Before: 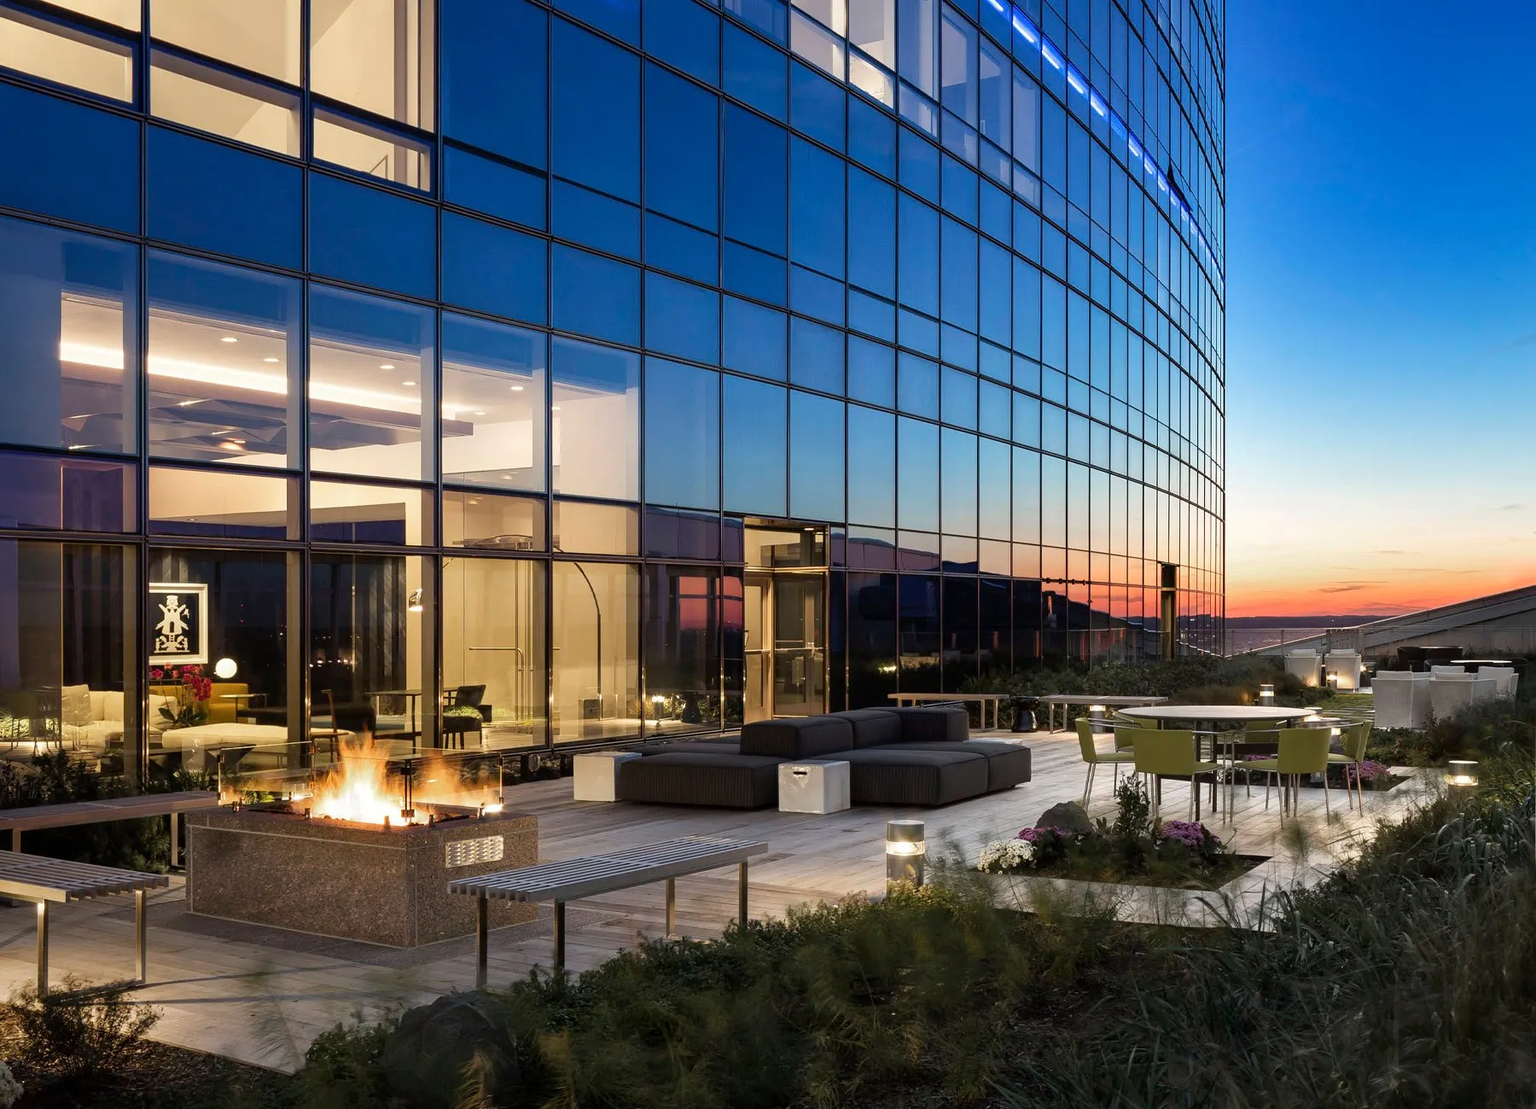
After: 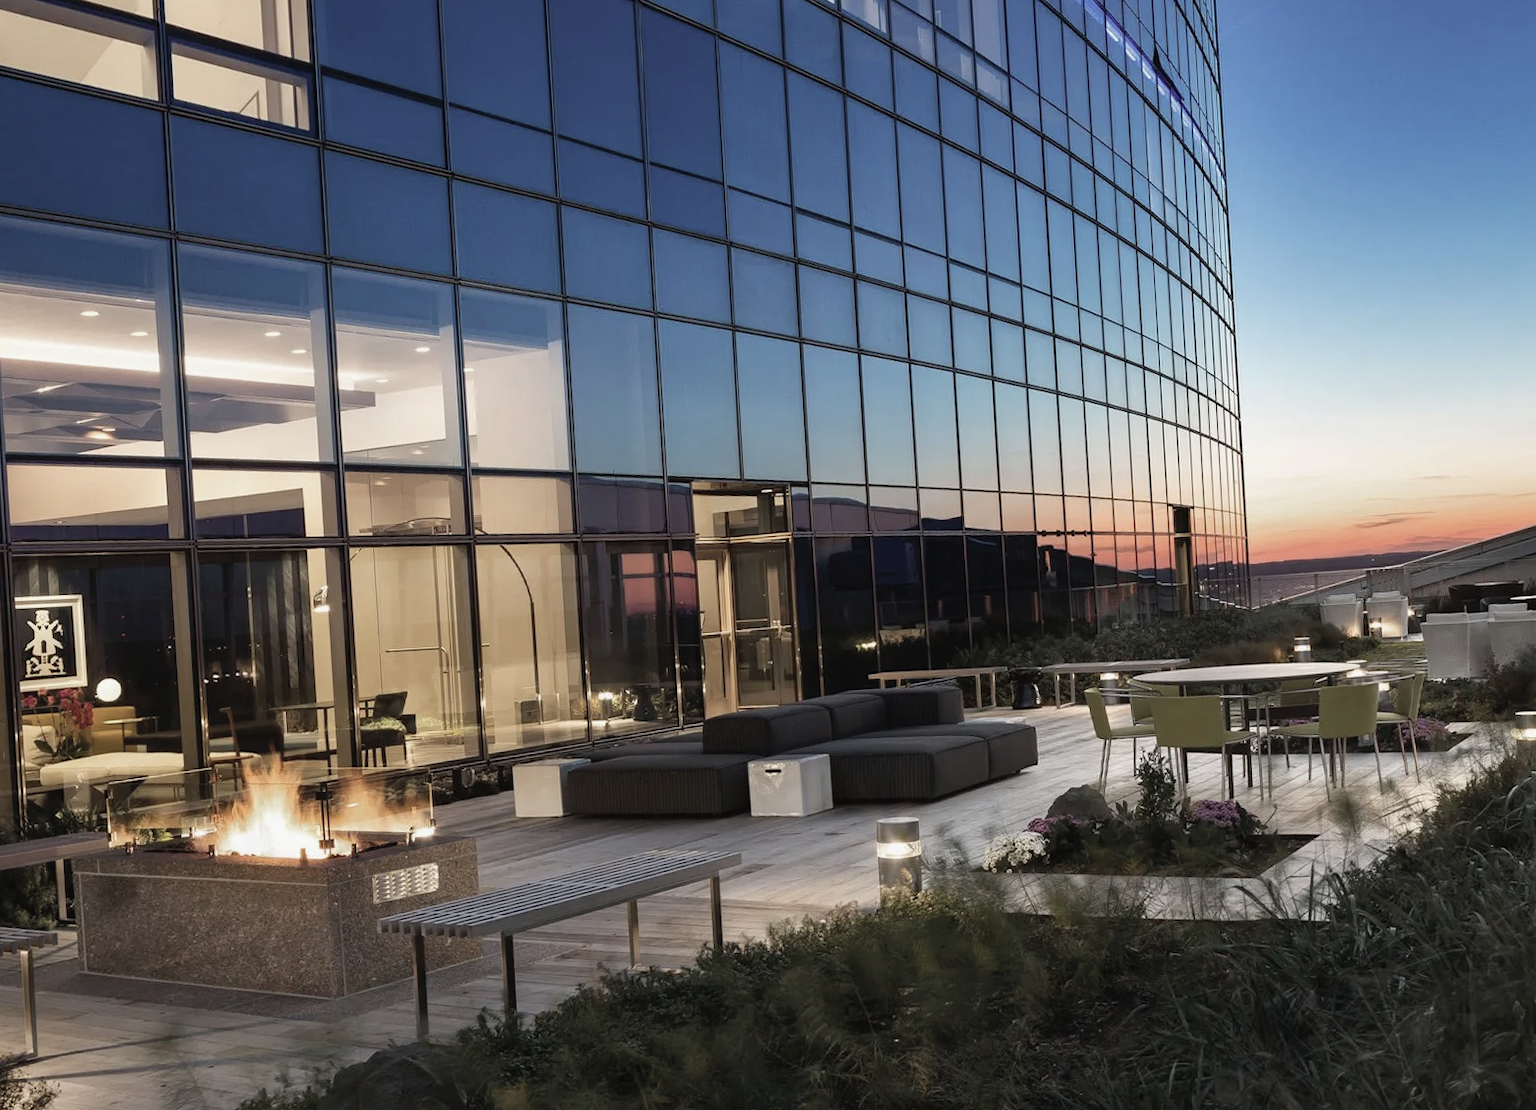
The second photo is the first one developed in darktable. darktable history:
crop and rotate: angle 3.42°, left 5.785%, top 5.672%
contrast brightness saturation: contrast -0.049, saturation -0.406
